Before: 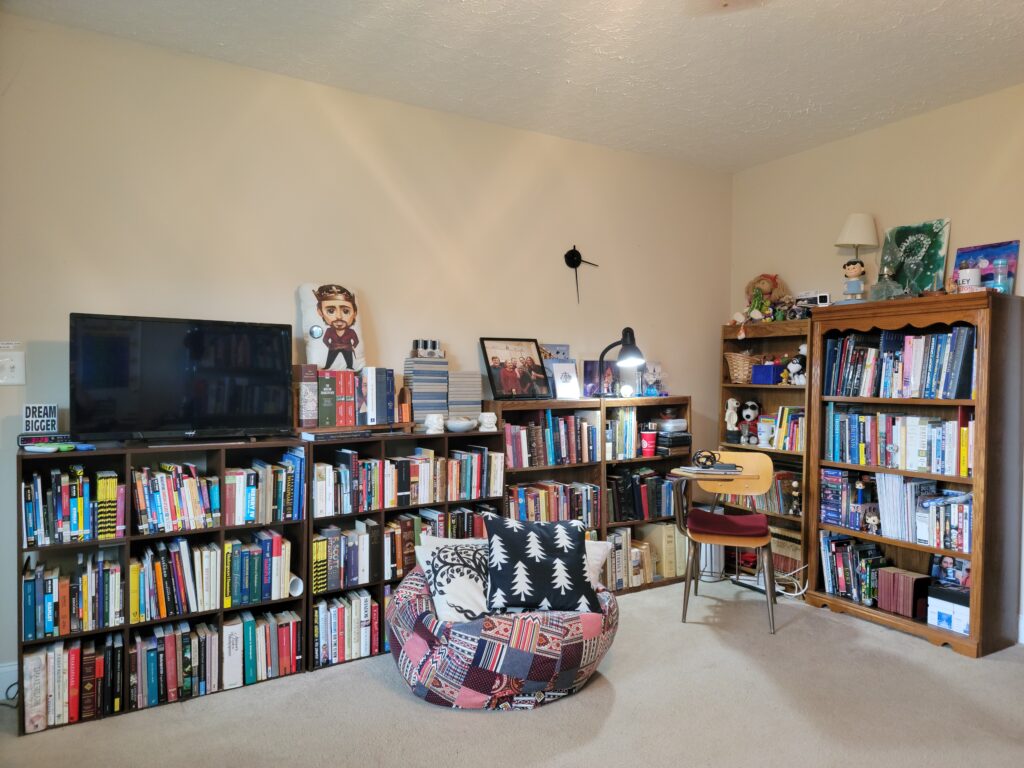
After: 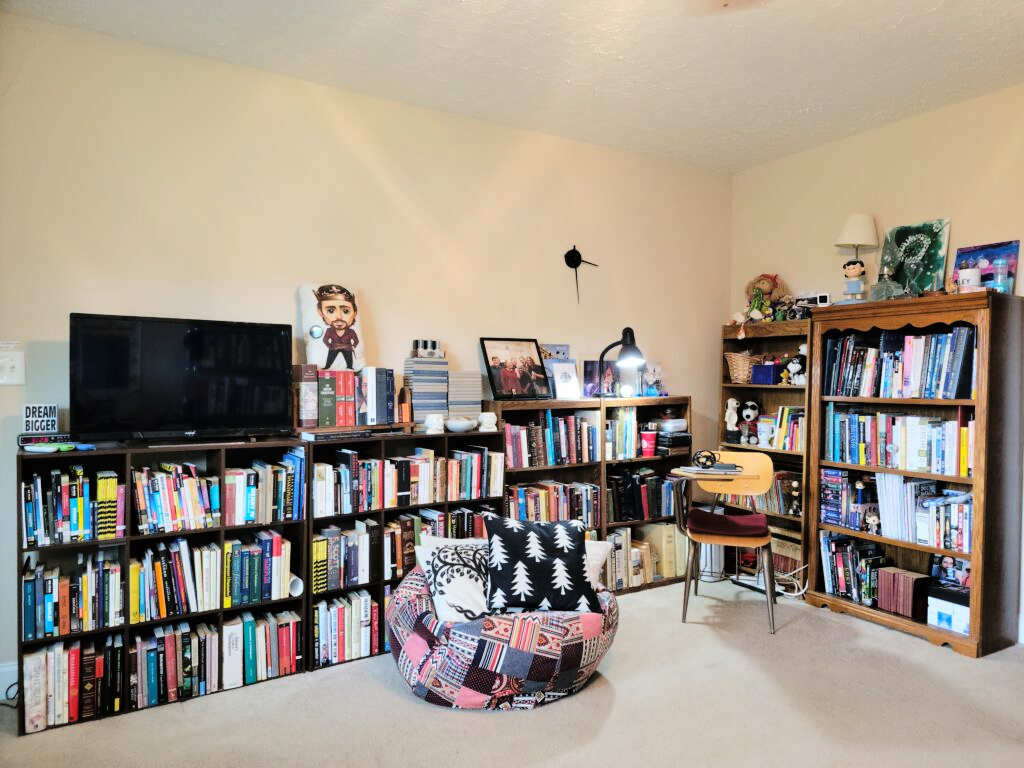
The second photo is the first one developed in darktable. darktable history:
tone curve: curves: ch0 [(0, 0) (0.003, 0.006) (0.011, 0.007) (0.025, 0.009) (0.044, 0.012) (0.069, 0.021) (0.1, 0.036) (0.136, 0.056) (0.177, 0.105) (0.224, 0.165) (0.277, 0.251) (0.335, 0.344) (0.399, 0.439) (0.468, 0.532) (0.543, 0.628) (0.623, 0.718) (0.709, 0.797) (0.801, 0.874) (0.898, 0.943) (1, 1)], color space Lab, linked channels, preserve colors none
